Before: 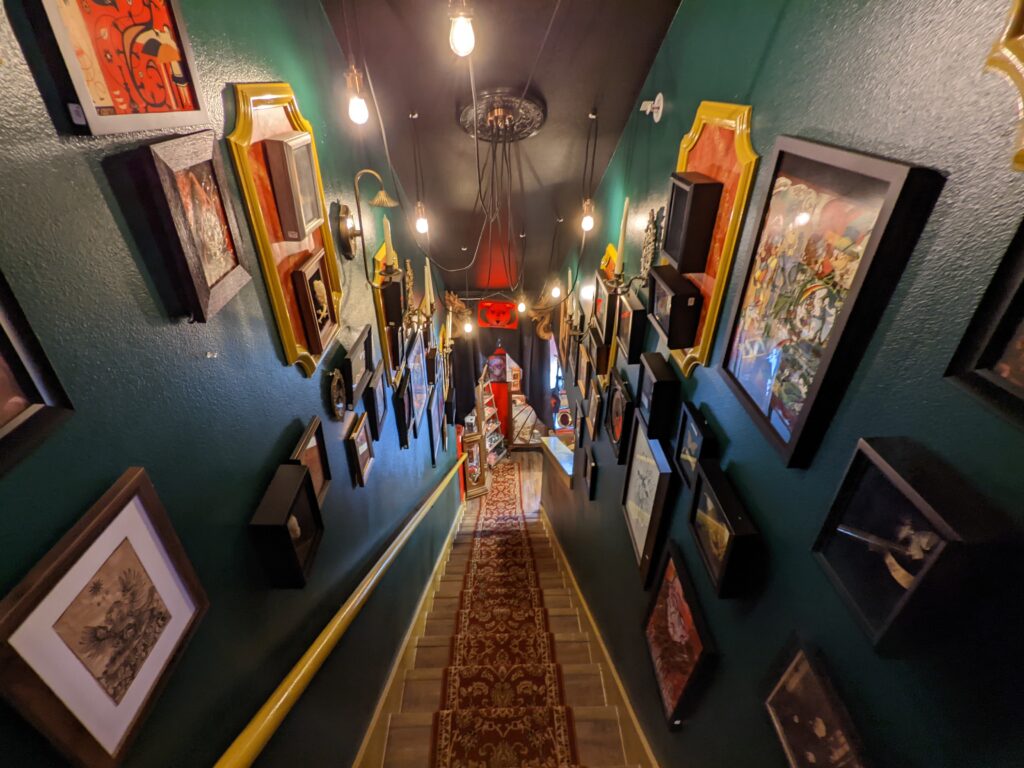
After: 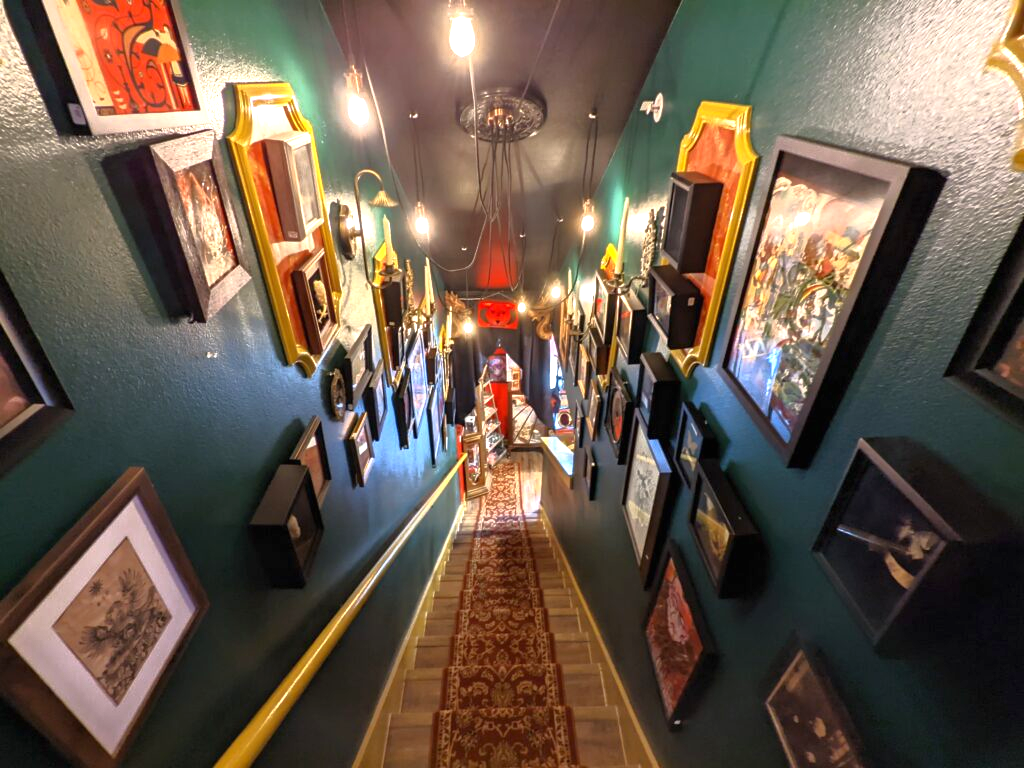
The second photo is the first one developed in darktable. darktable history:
tone curve: curves: ch0 [(0, 0) (0.48, 0.431) (0.7, 0.609) (0.864, 0.854) (1, 1)]
exposure: black level correction 0, exposure 1.1 EV, compensate highlight preservation false
